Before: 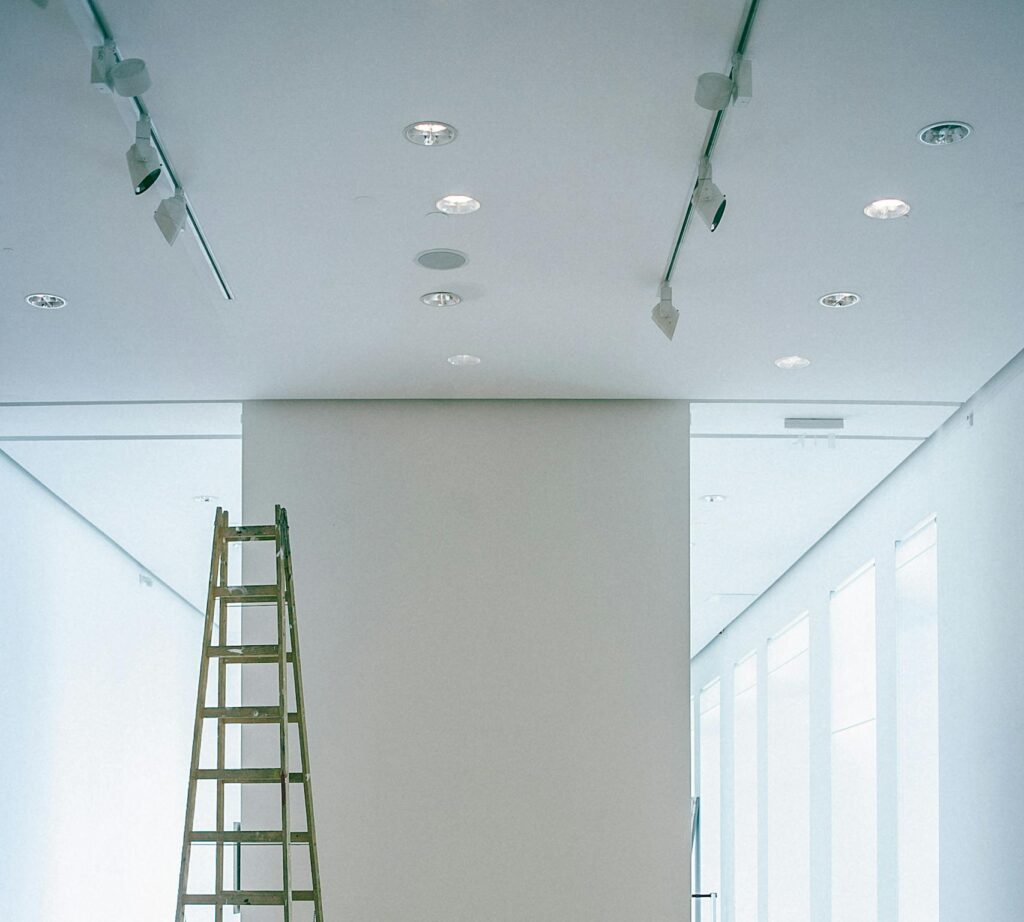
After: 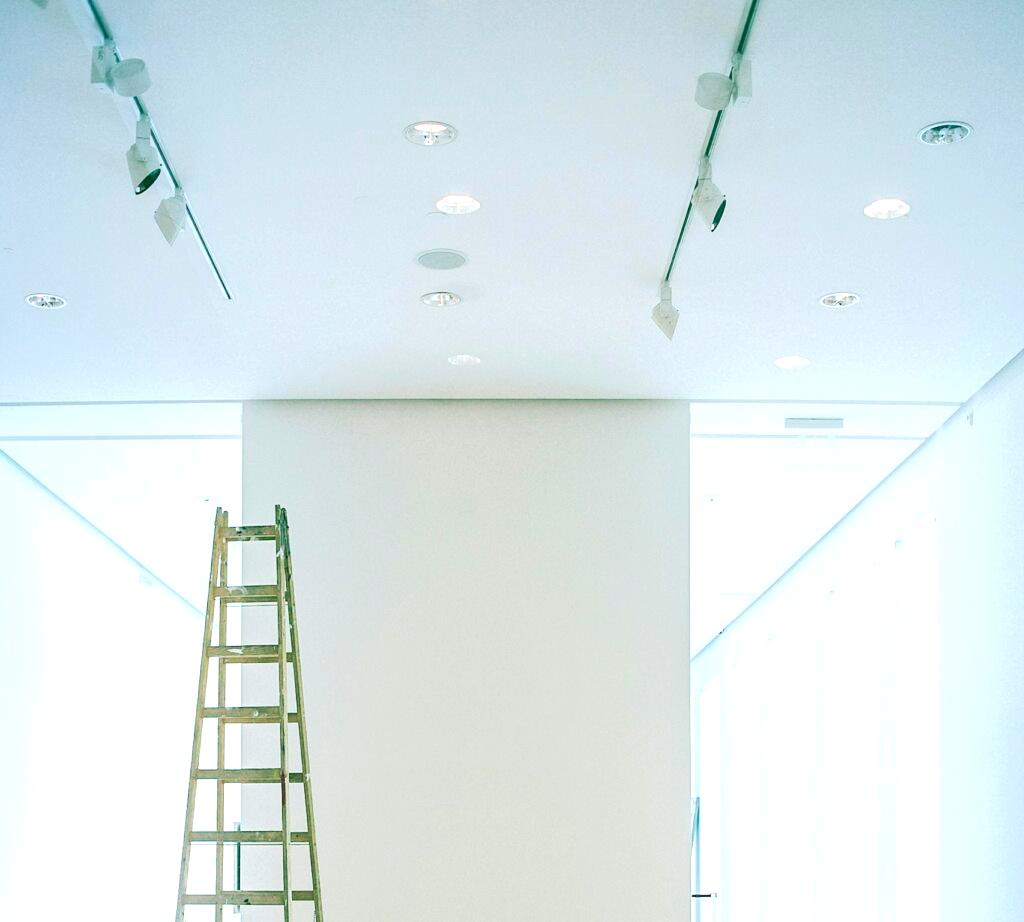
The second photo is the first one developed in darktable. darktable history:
base curve: curves: ch0 [(0, 0) (0.235, 0.266) (0.503, 0.496) (0.786, 0.72) (1, 1)]
contrast brightness saturation: contrast 0.2, brightness 0.16, saturation 0.22
exposure: exposure 0.6 EV, compensate highlight preservation false
